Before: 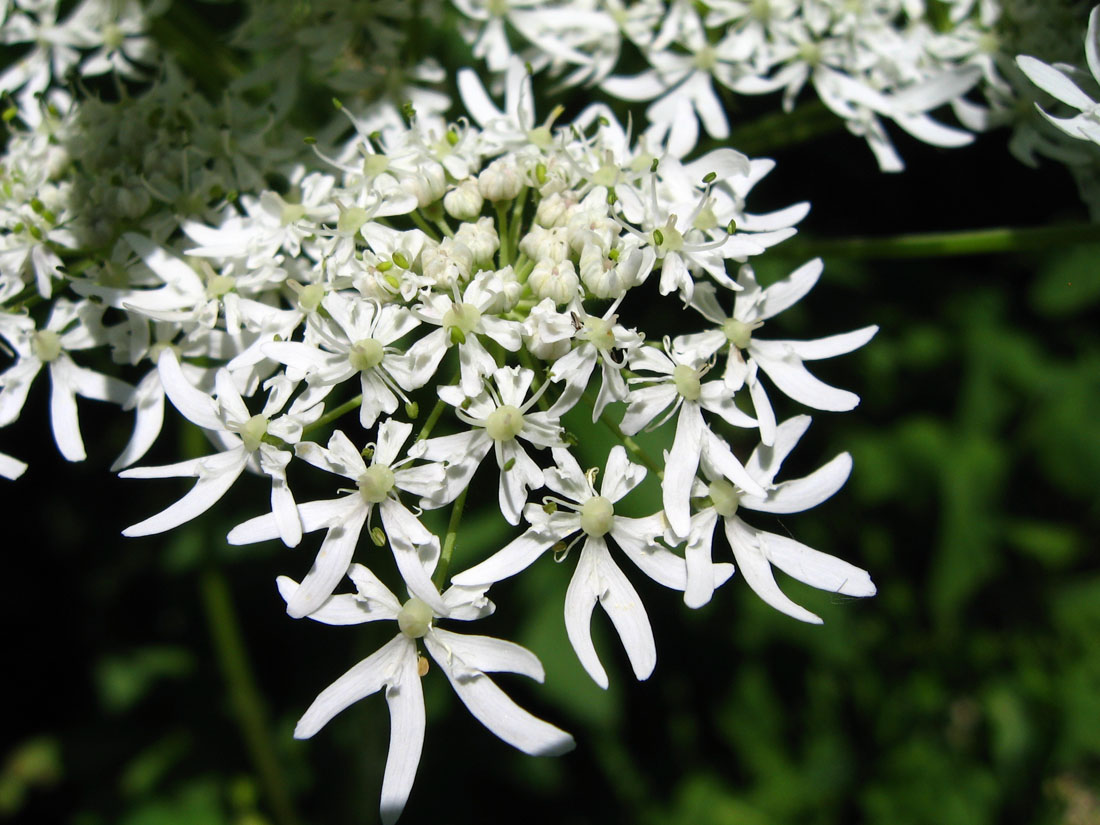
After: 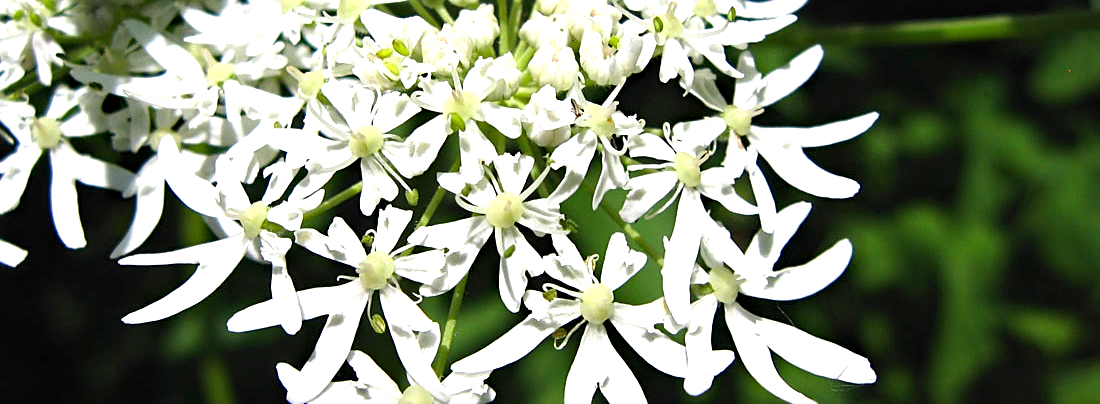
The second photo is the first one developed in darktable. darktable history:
sharpen: on, module defaults
crop and rotate: top 25.912%, bottom 25.078%
exposure: black level correction -0.001, exposure 0.909 EV, compensate exposure bias true, compensate highlight preservation false
haze removal: adaptive false
